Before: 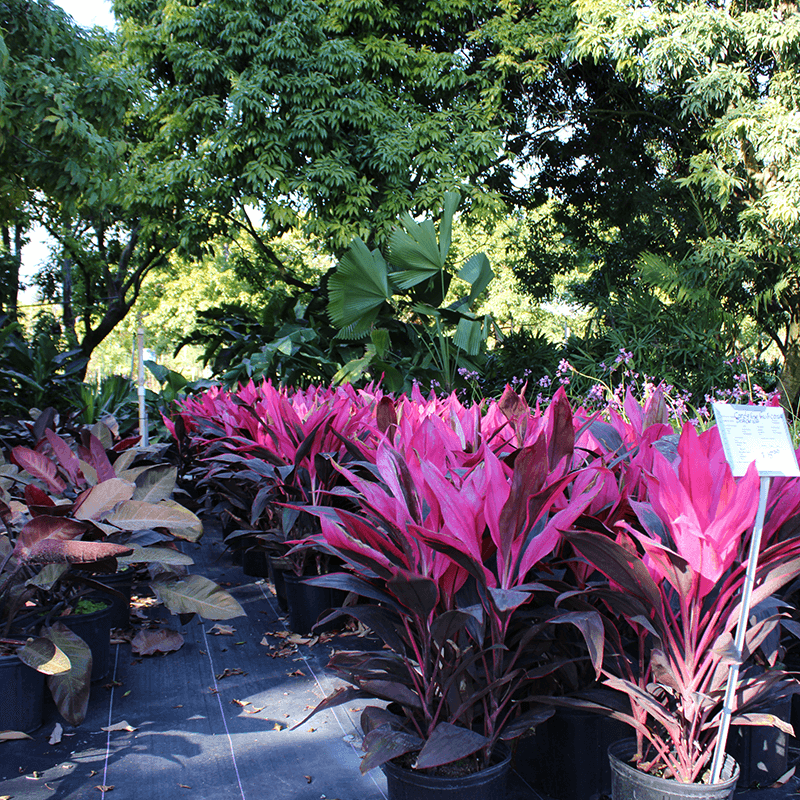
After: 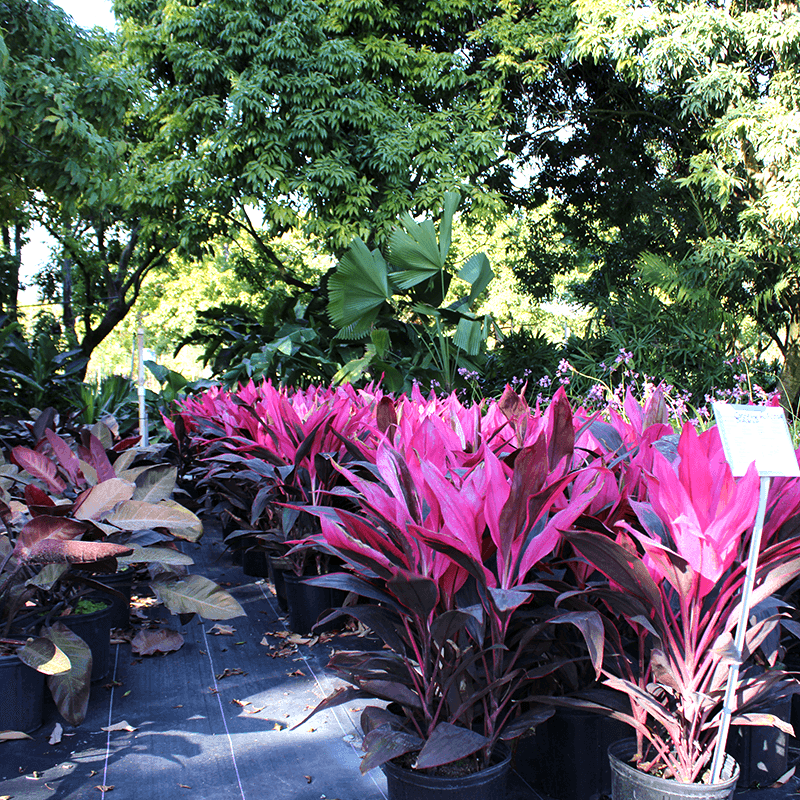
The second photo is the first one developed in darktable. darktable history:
exposure: black level correction 0.001, exposure 0.499 EV, compensate highlight preservation false
levels: levels [0, 0.51, 1]
